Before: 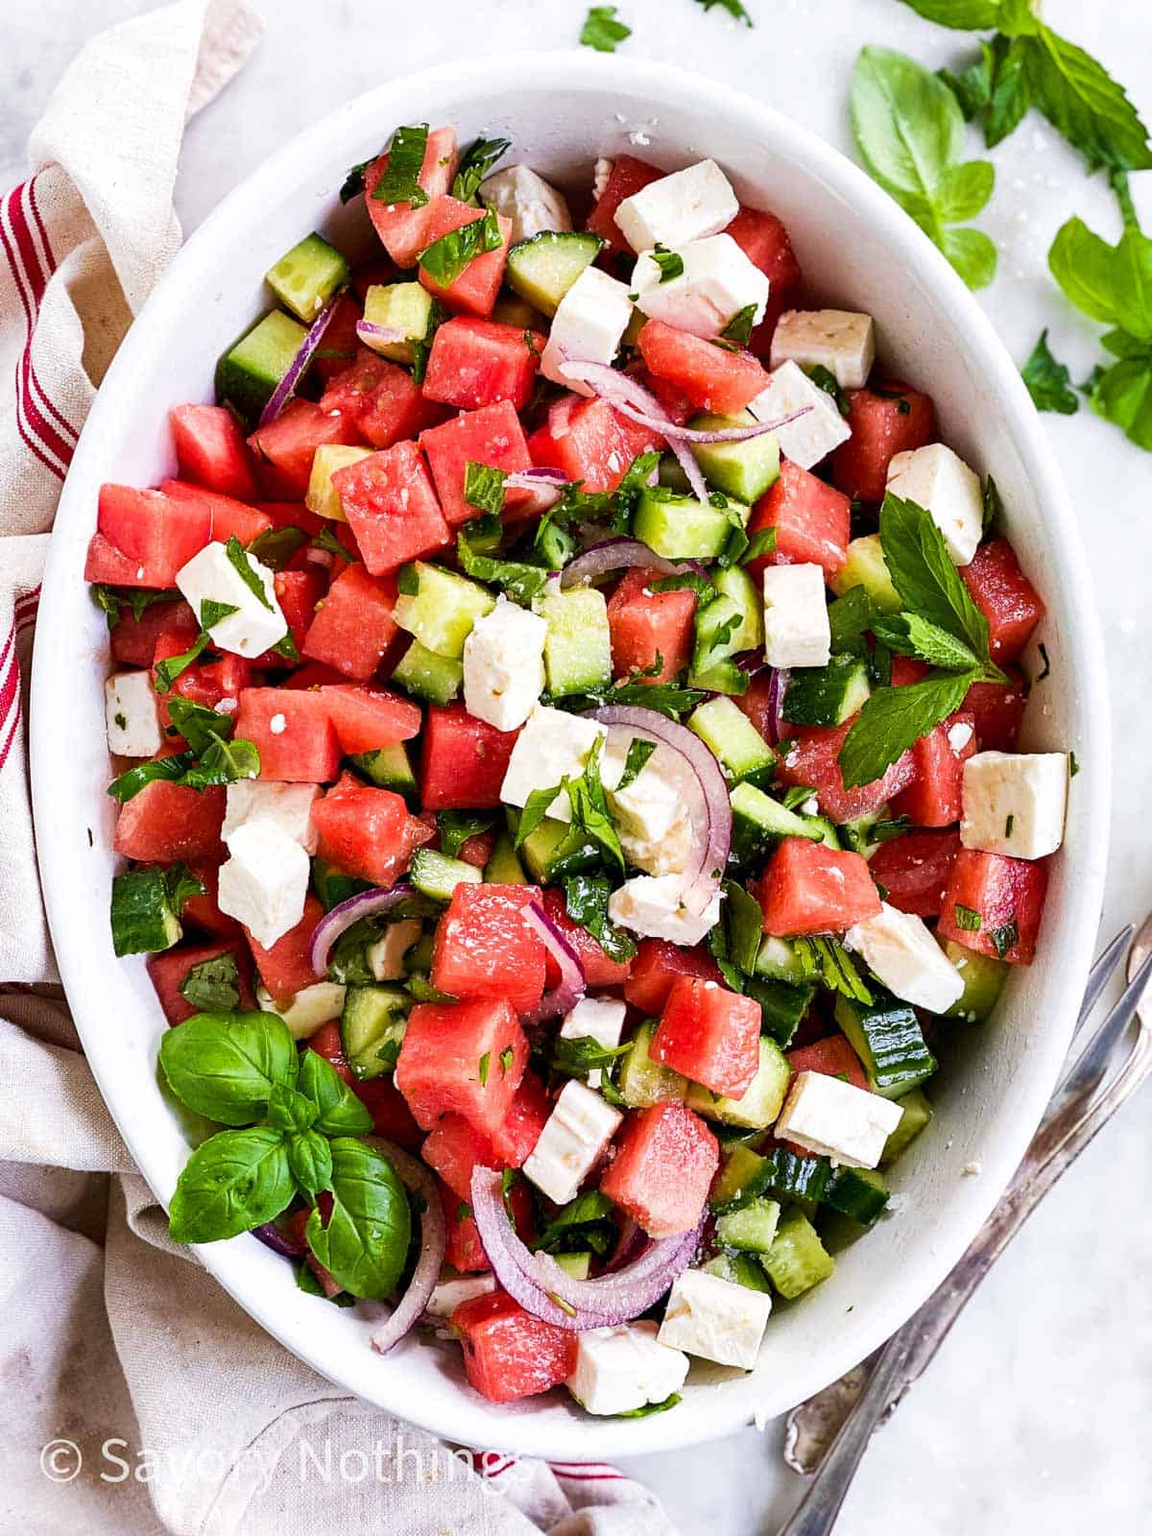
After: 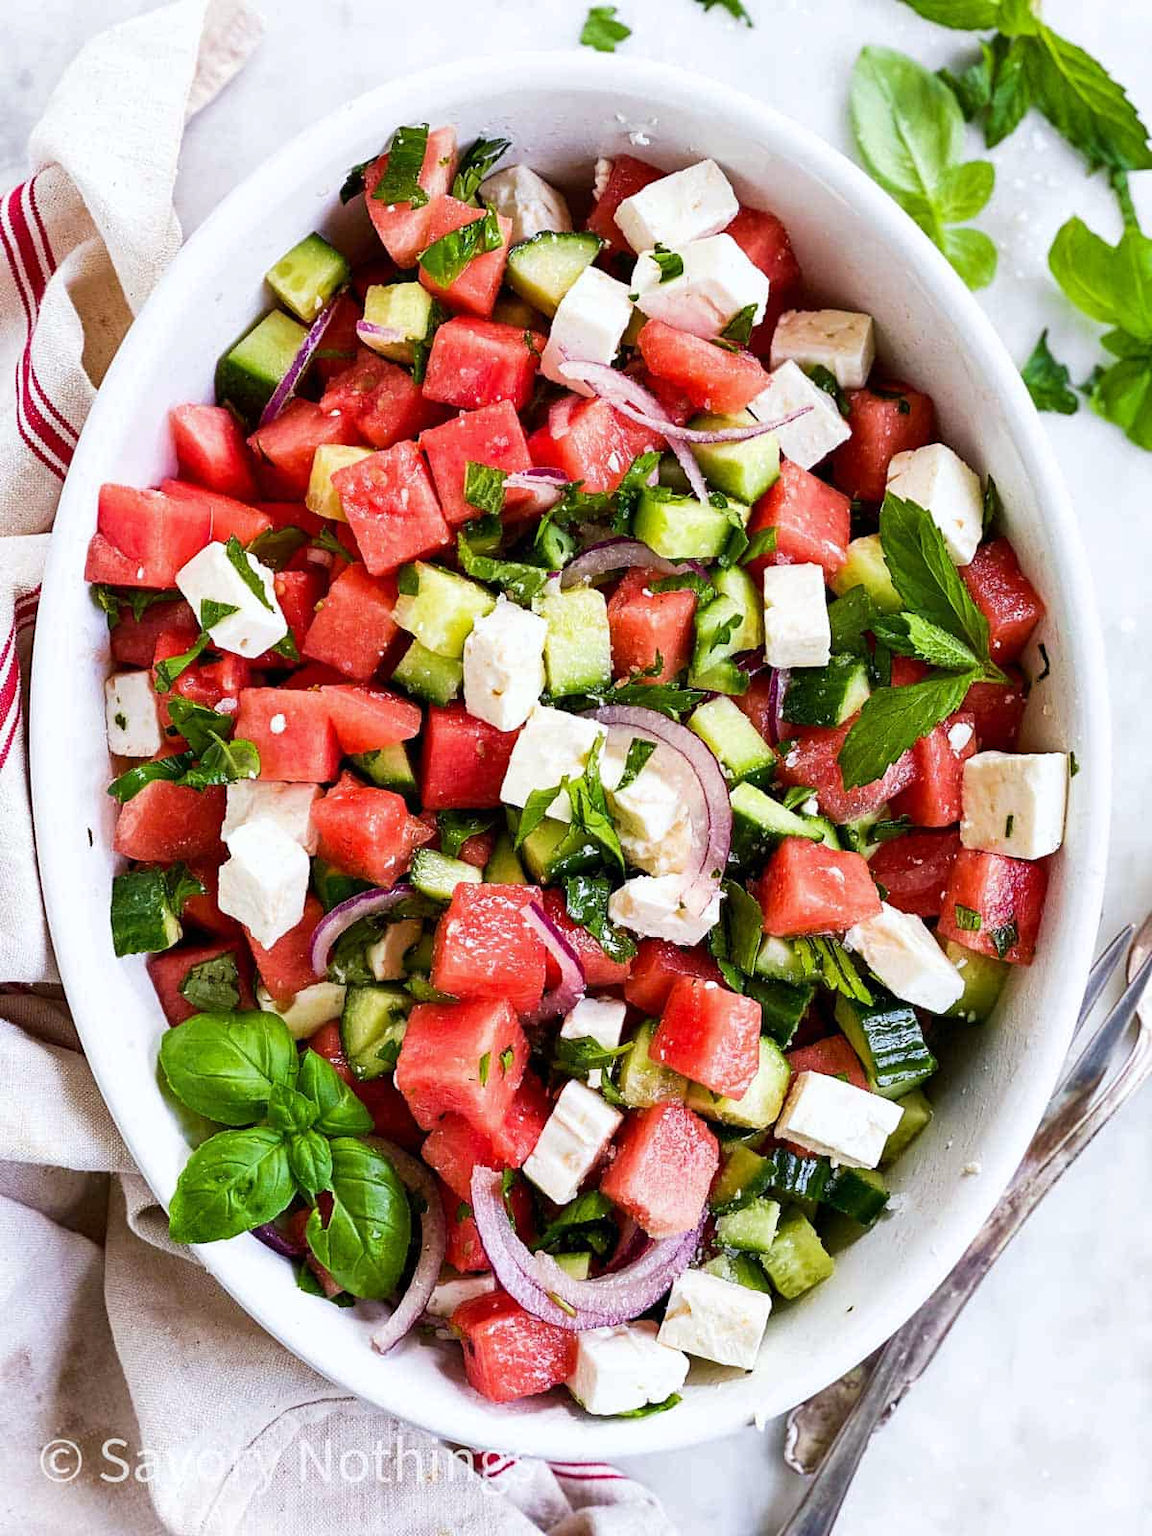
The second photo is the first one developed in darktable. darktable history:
white balance: red 0.986, blue 1.01
exposure: compensate highlight preservation false
